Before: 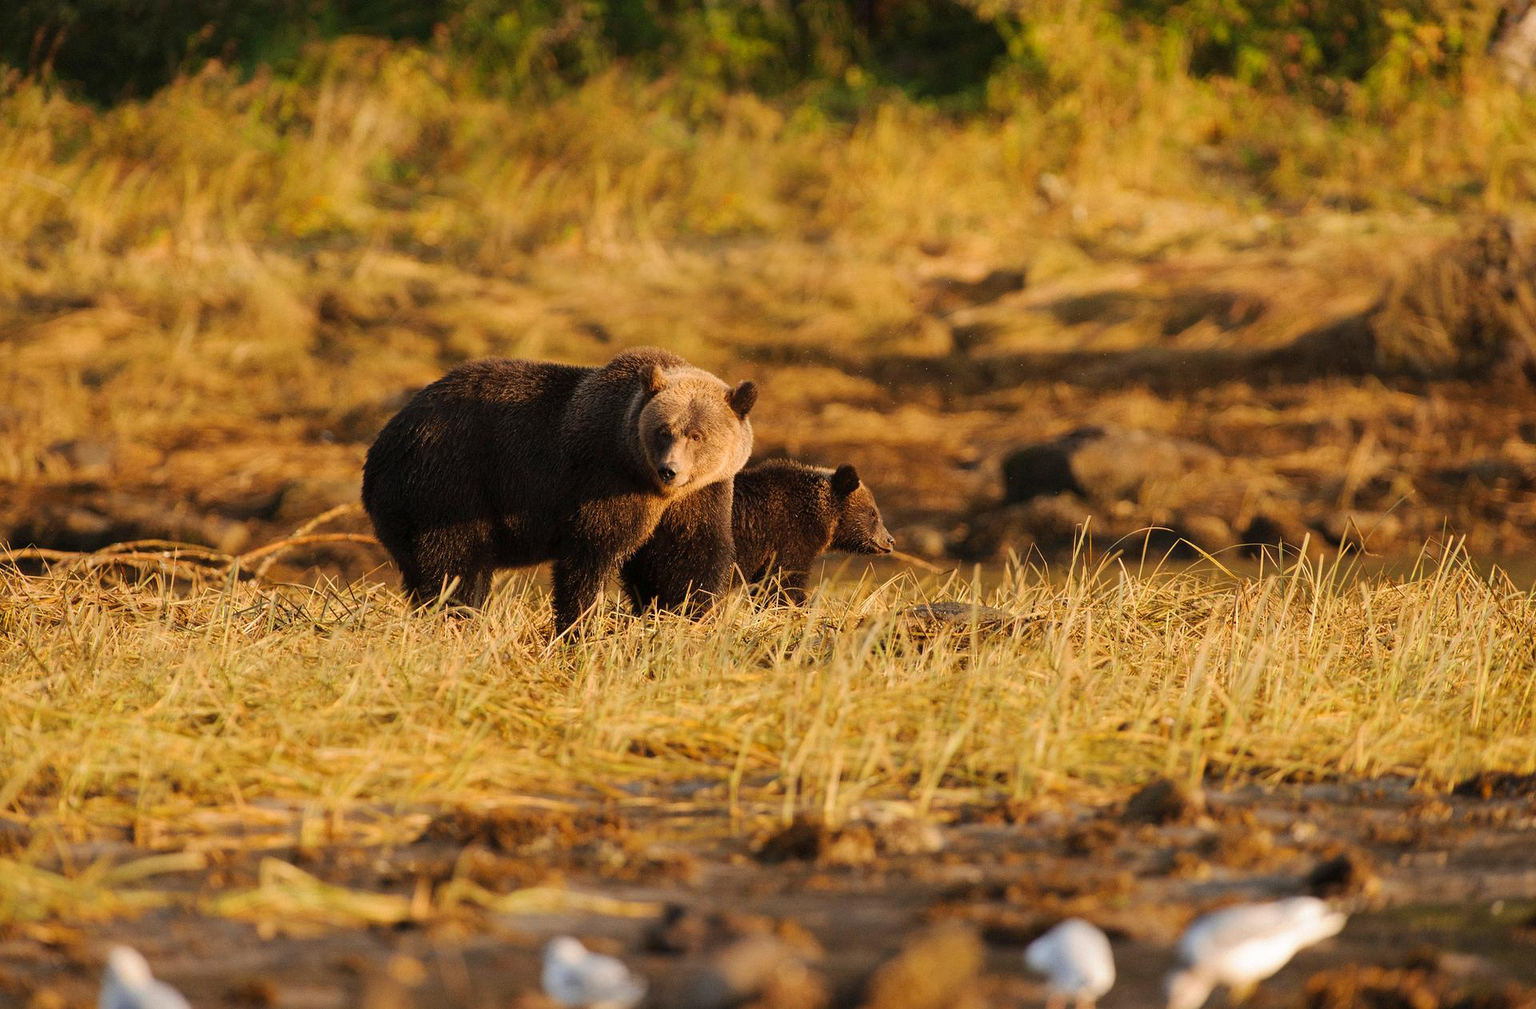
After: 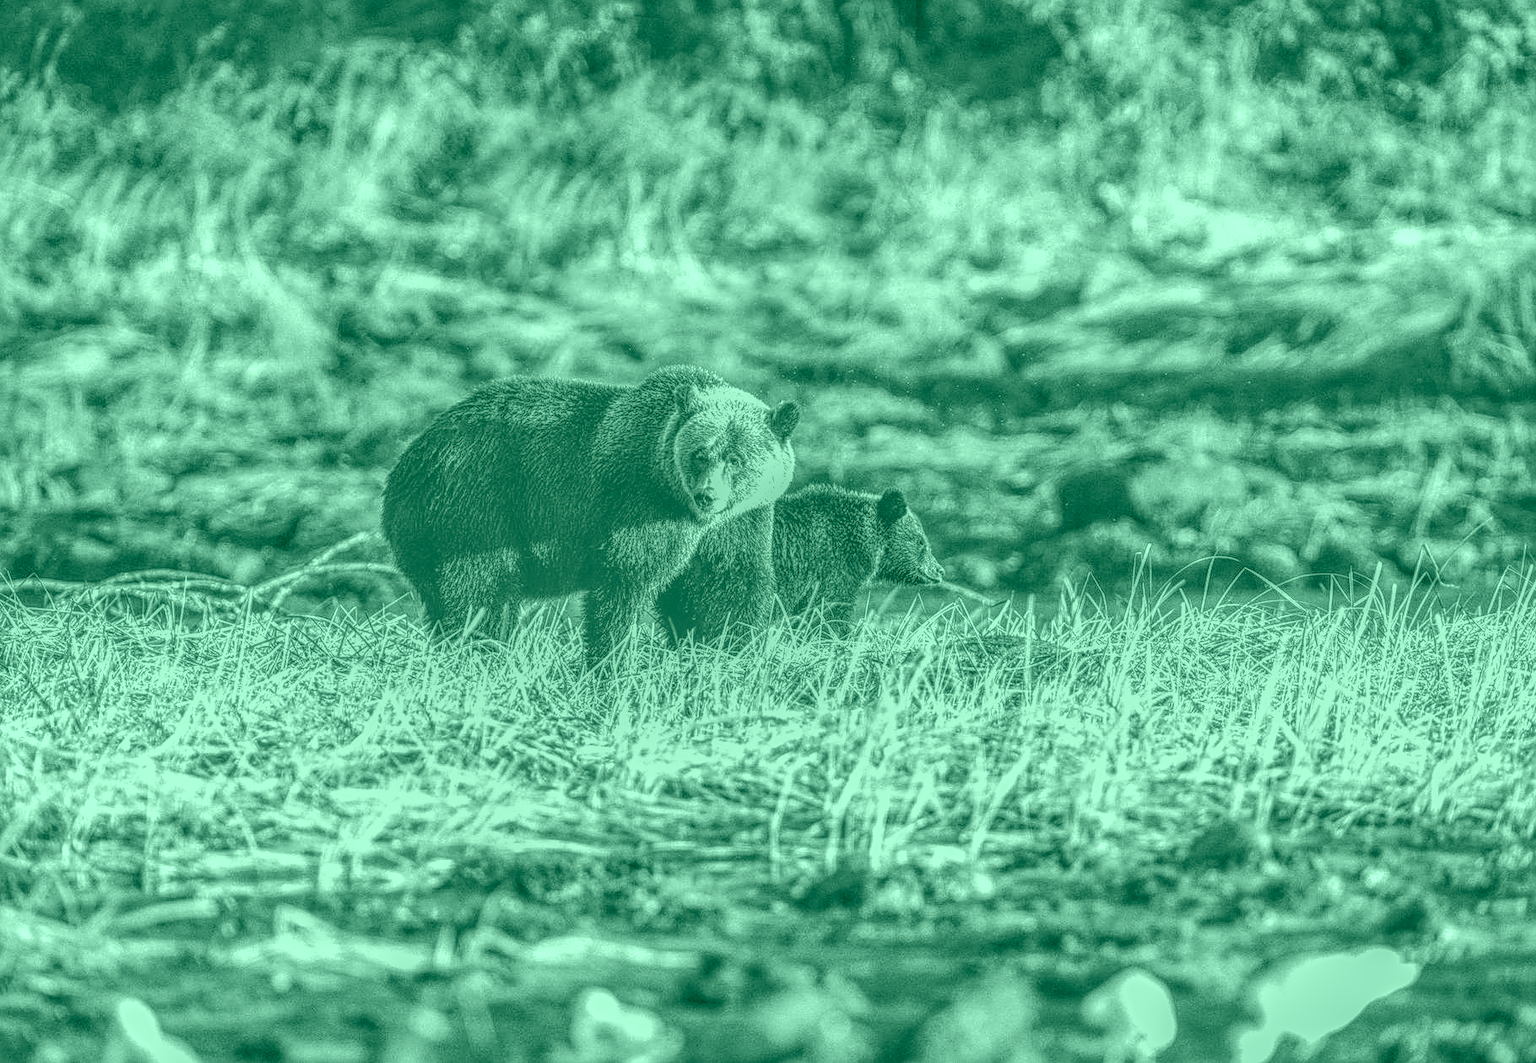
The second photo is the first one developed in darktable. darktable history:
colorize: hue 147.6°, saturation 65%, lightness 21.64%
exposure: black level correction 0.001, exposure 1.116 EV, compensate highlight preservation false
local contrast: highlights 0%, shadows 0%, detail 300%, midtone range 0.3
contrast brightness saturation: contrast 0.2, brightness -0.11, saturation 0.1
sharpen: on, module defaults
crop and rotate: right 5.167%
shadows and highlights: on, module defaults
color correction: highlights a* -7.33, highlights b* 1.26, shadows a* -3.55, saturation 1.4
